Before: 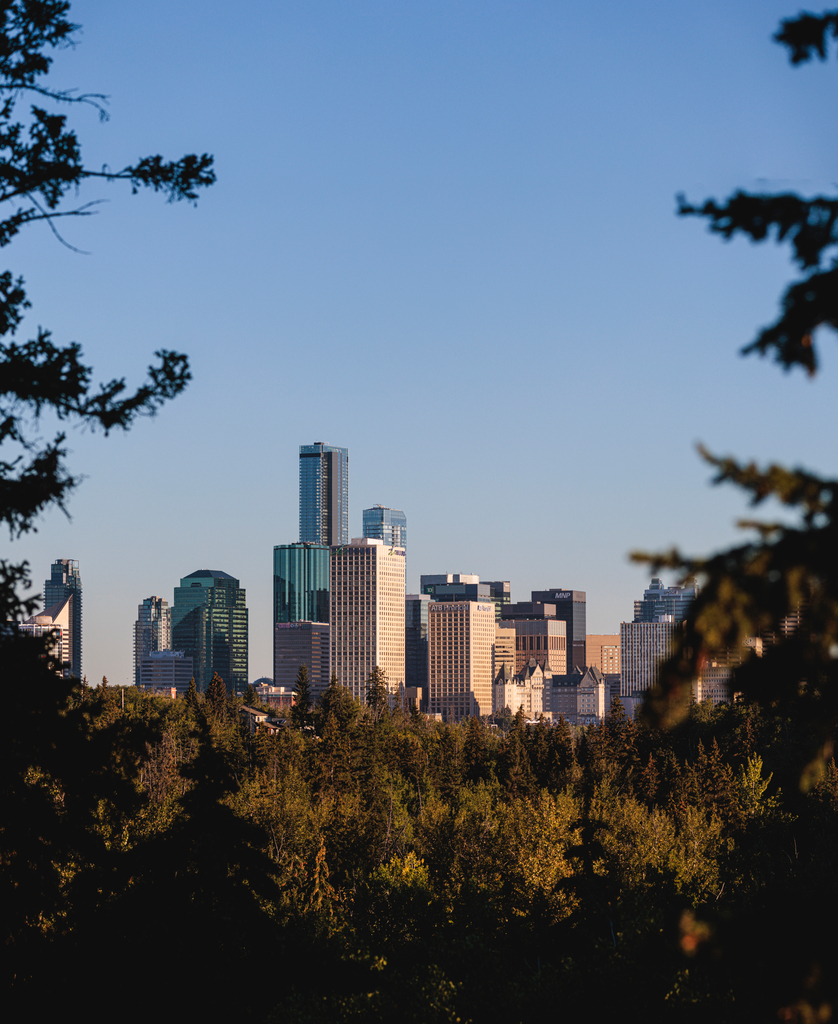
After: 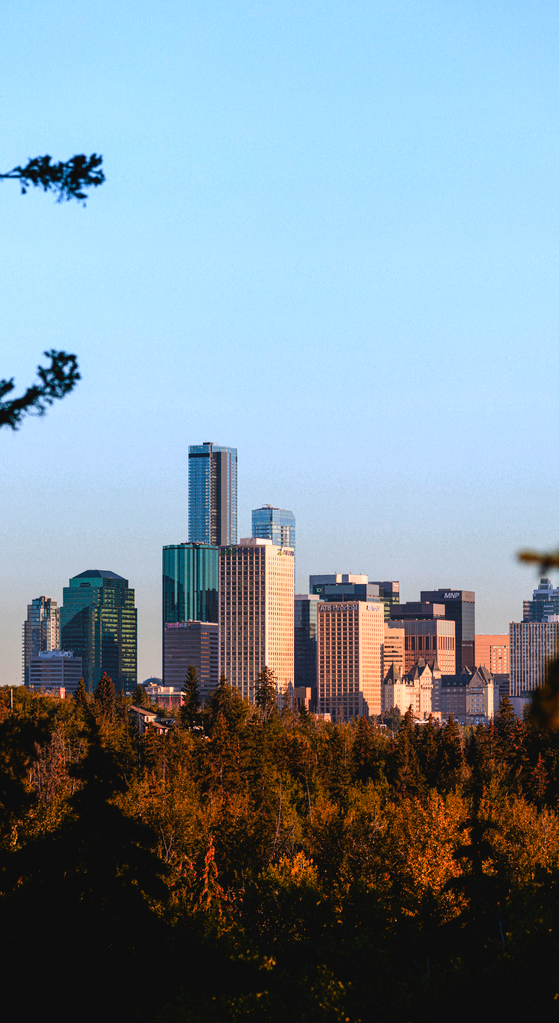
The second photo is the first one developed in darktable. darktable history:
color zones: curves: ch0 [(0.473, 0.374) (0.742, 0.784)]; ch1 [(0.354, 0.737) (0.742, 0.705)]; ch2 [(0.318, 0.421) (0.758, 0.532)]
crop and rotate: left 13.326%, right 19.962%
contrast brightness saturation: contrast 0.083, saturation 0.016
